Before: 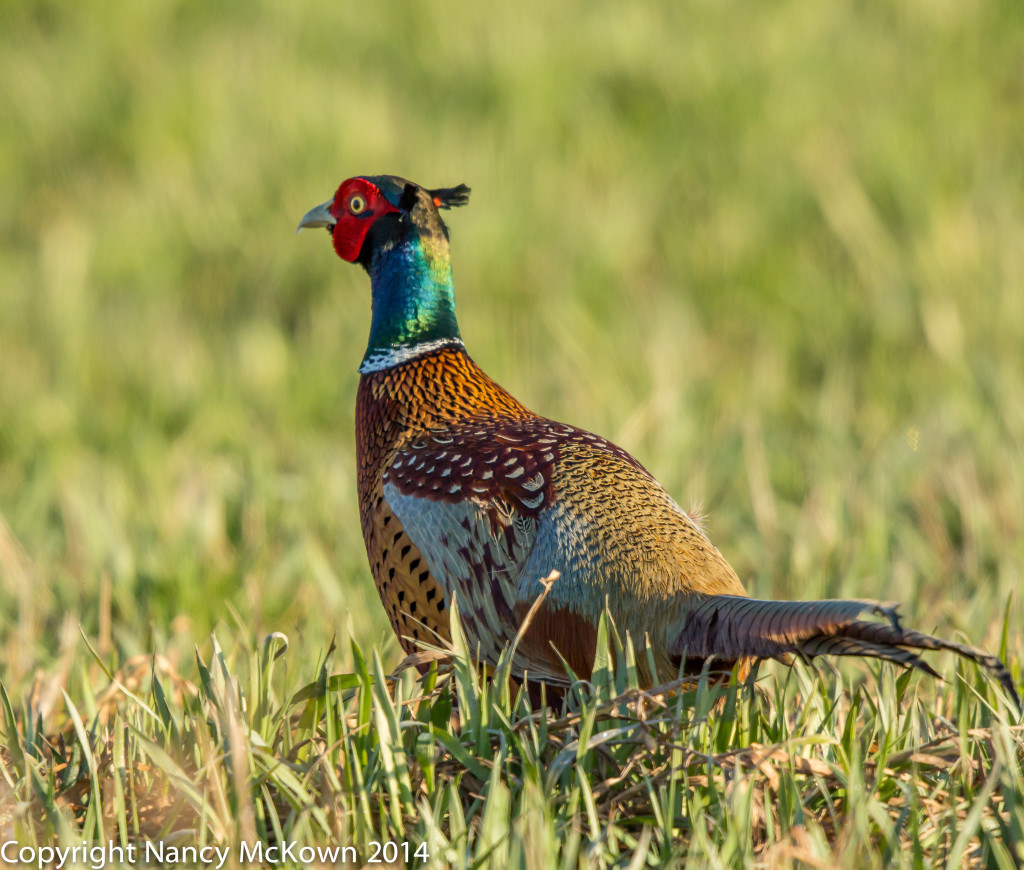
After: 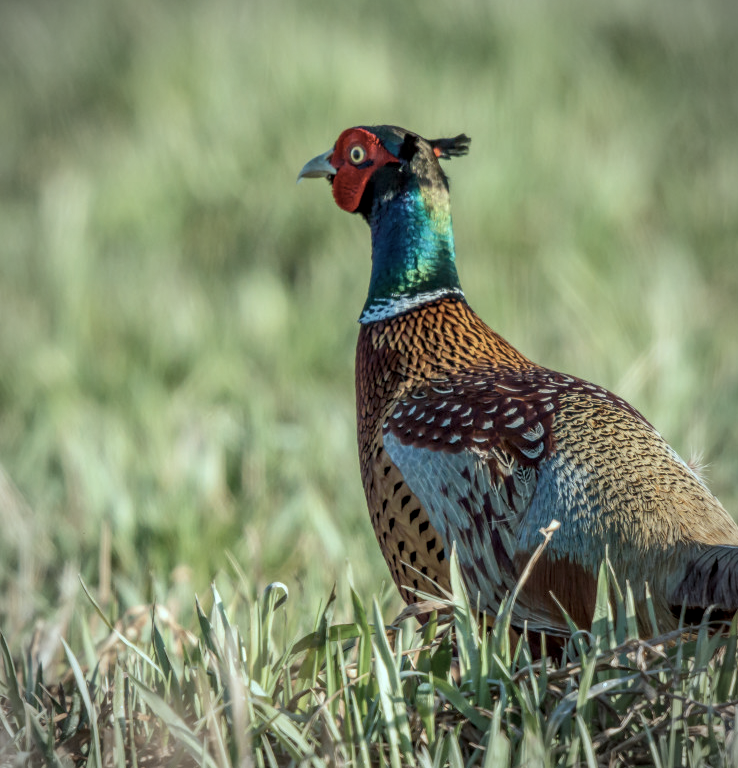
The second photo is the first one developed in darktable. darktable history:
crop: top 5.803%, right 27.864%, bottom 5.804%
color correction: highlights a* -12.64, highlights b* -18.1, saturation 0.7
vignetting: fall-off radius 60.65%
local contrast: on, module defaults
